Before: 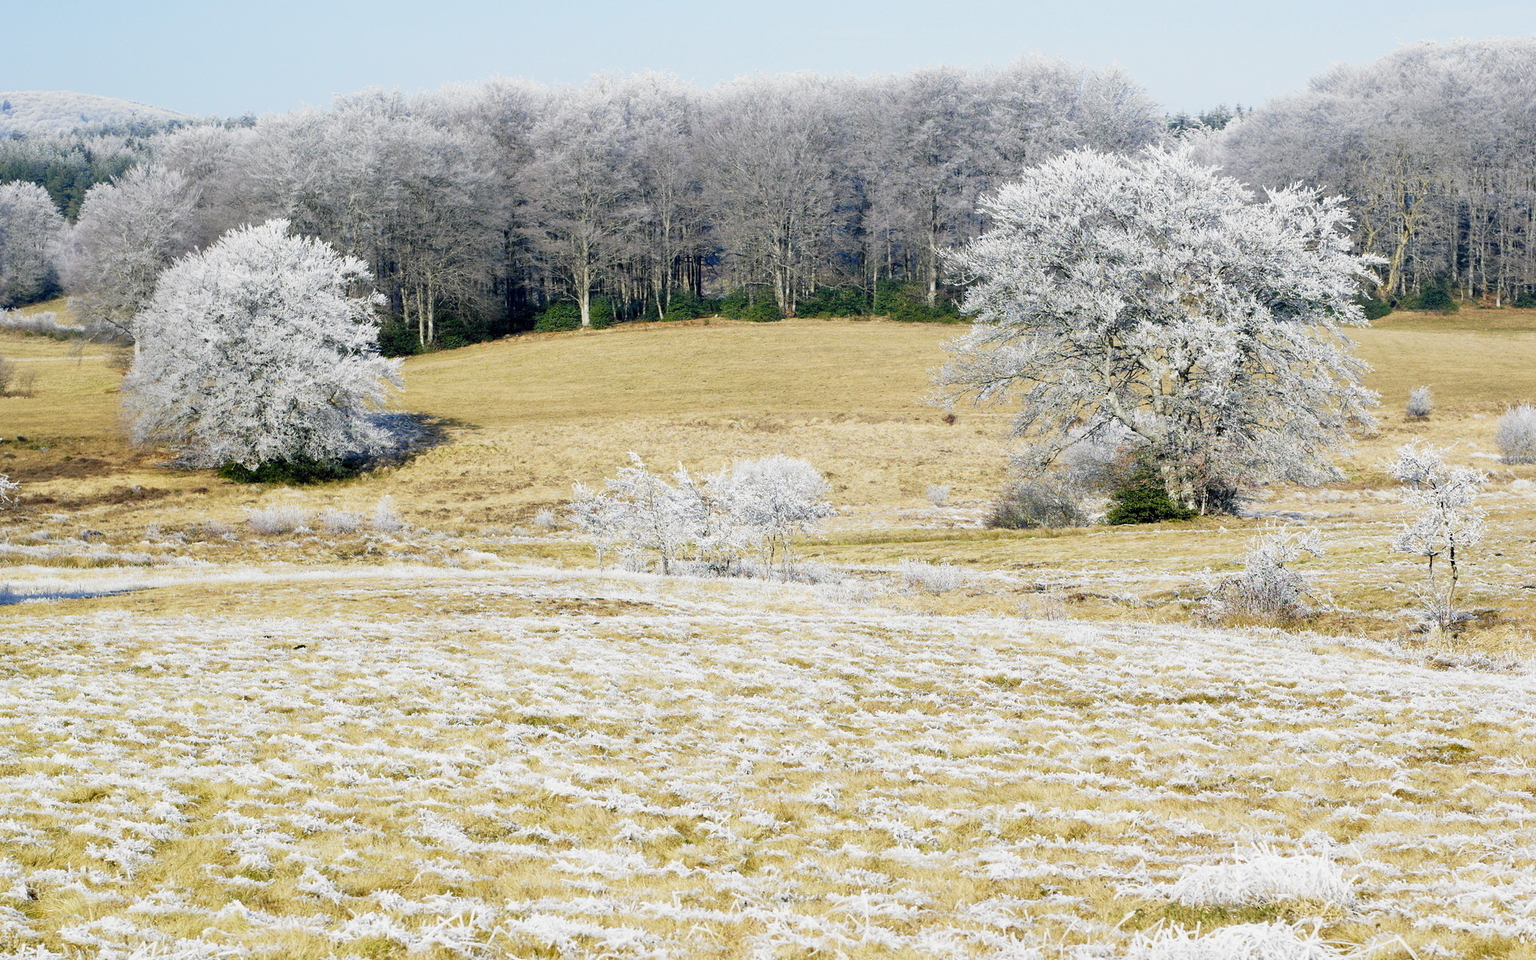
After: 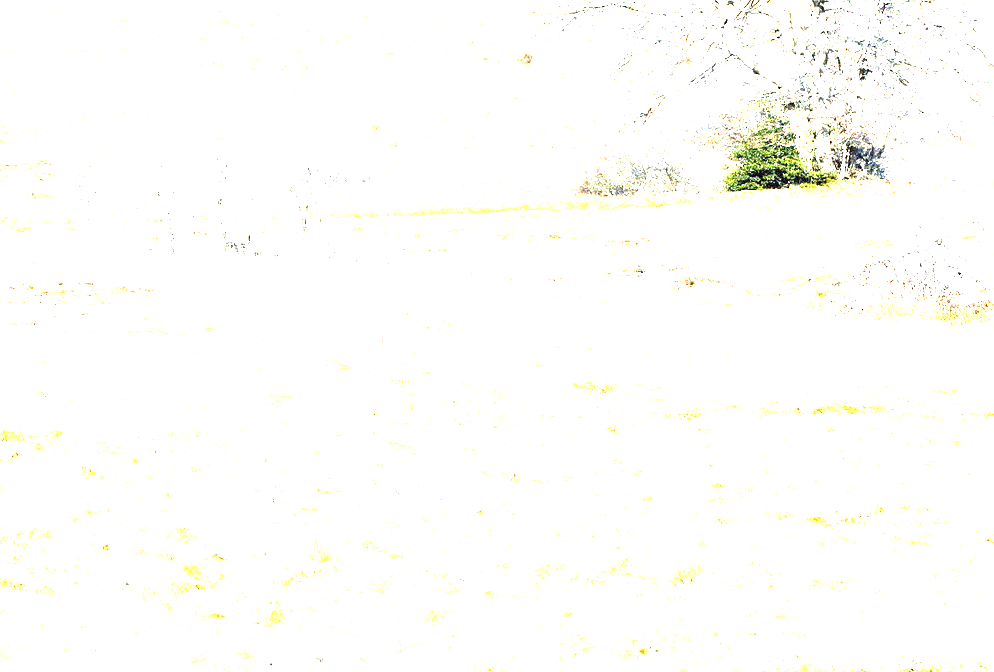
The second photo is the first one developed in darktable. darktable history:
exposure: exposure 3 EV, compensate highlight preservation false
crop: left 34.479%, top 38.822%, right 13.718%, bottom 5.172%
